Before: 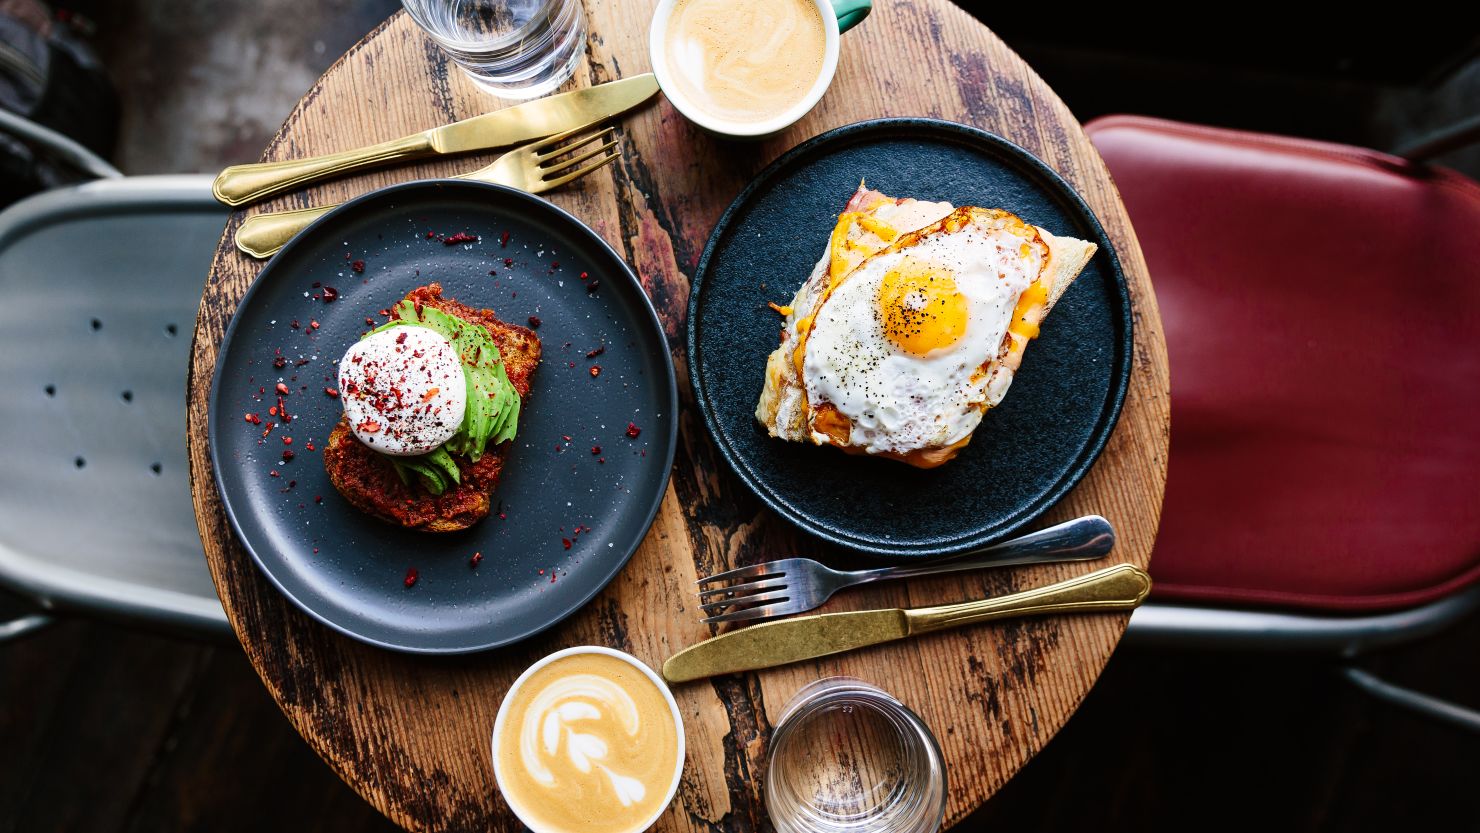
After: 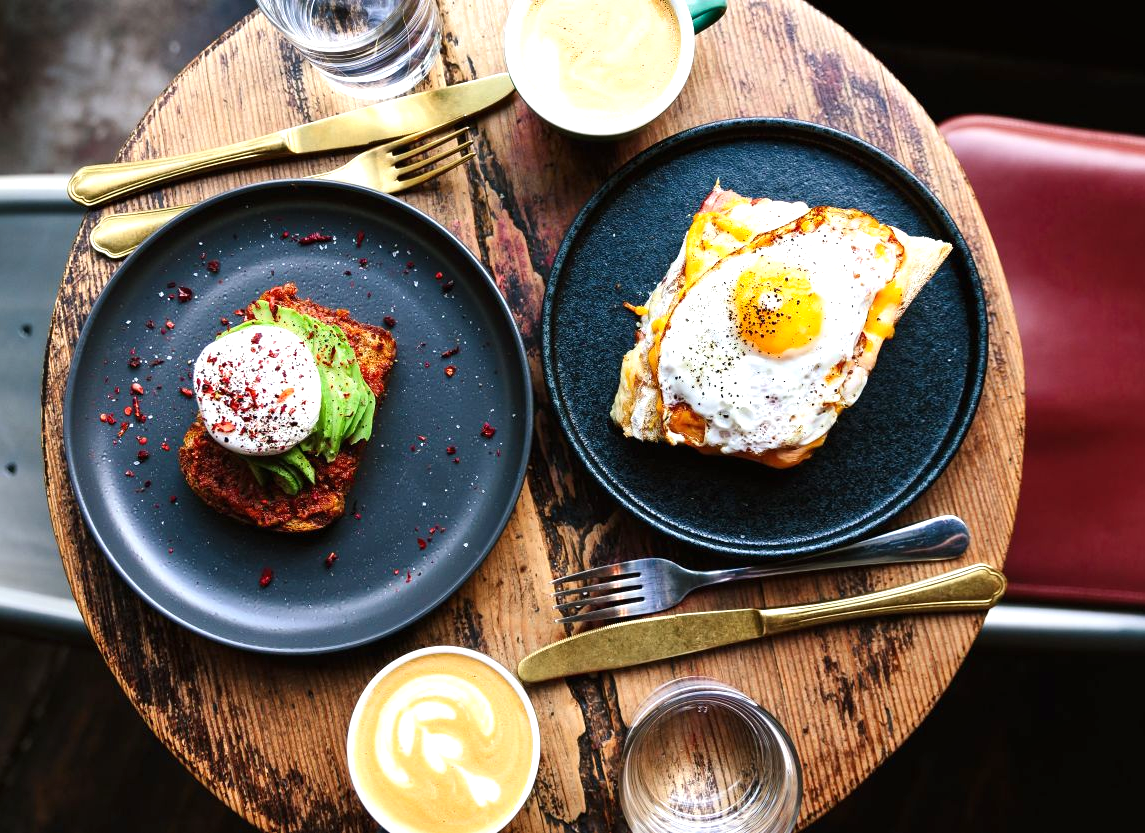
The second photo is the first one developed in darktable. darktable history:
exposure: black level correction 0, exposure 0.498 EV, compensate highlight preservation false
shadows and highlights: radius 107.53, shadows 23.62, highlights -58.02, low approximation 0.01, soften with gaussian
crop: left 9.859%, right 12.77%
